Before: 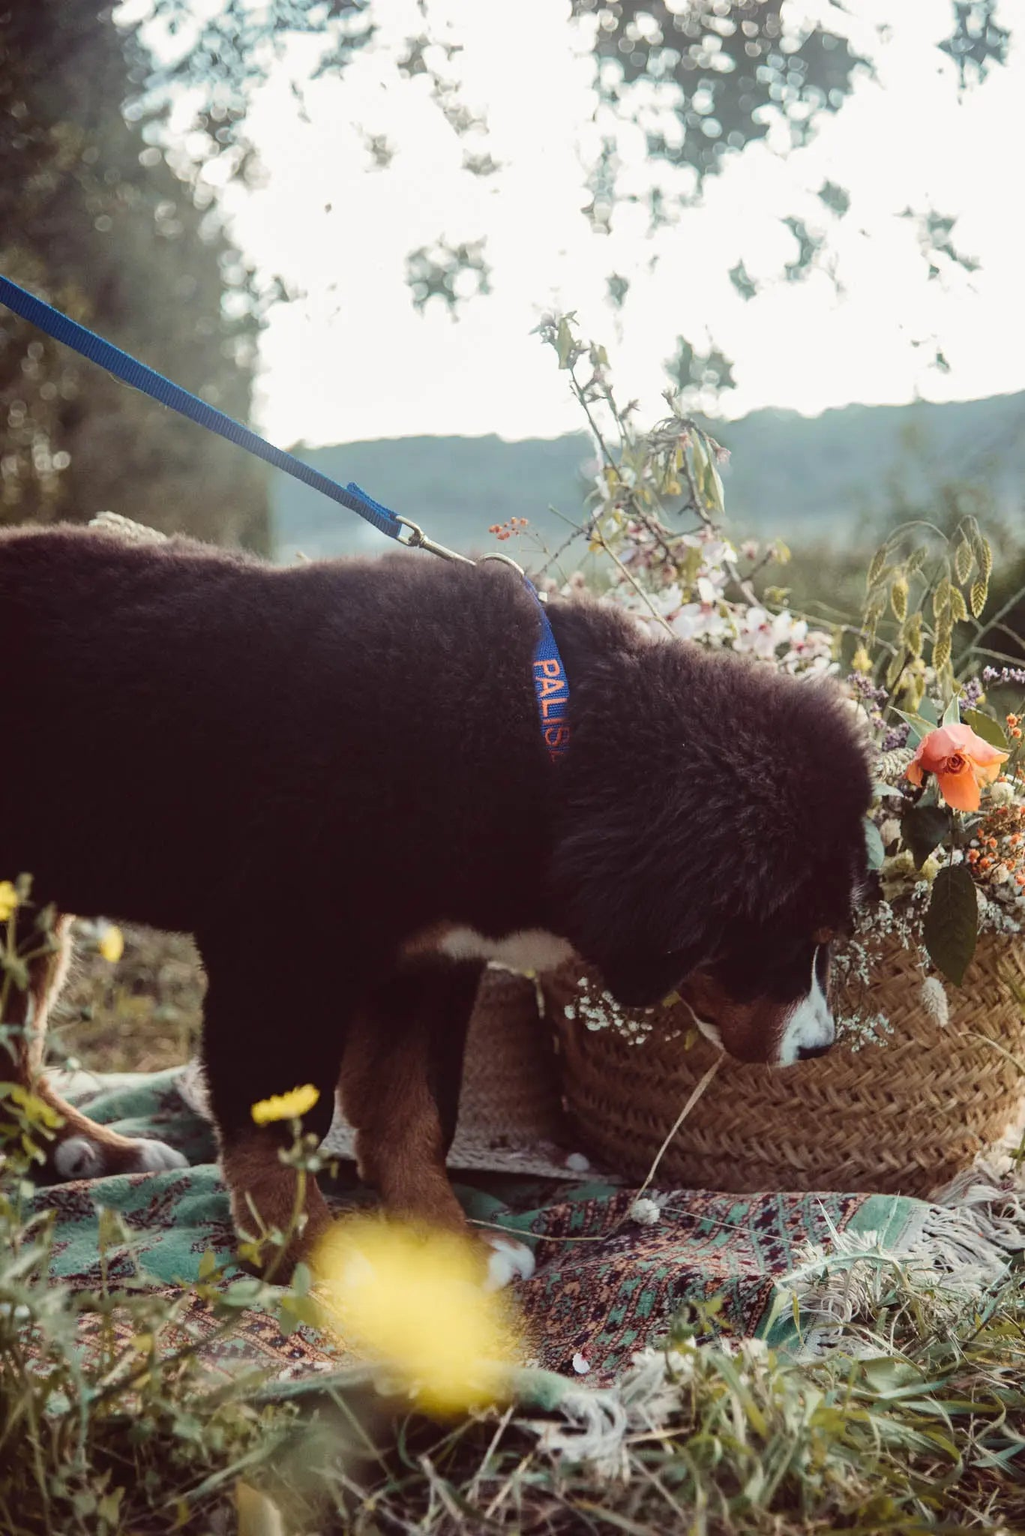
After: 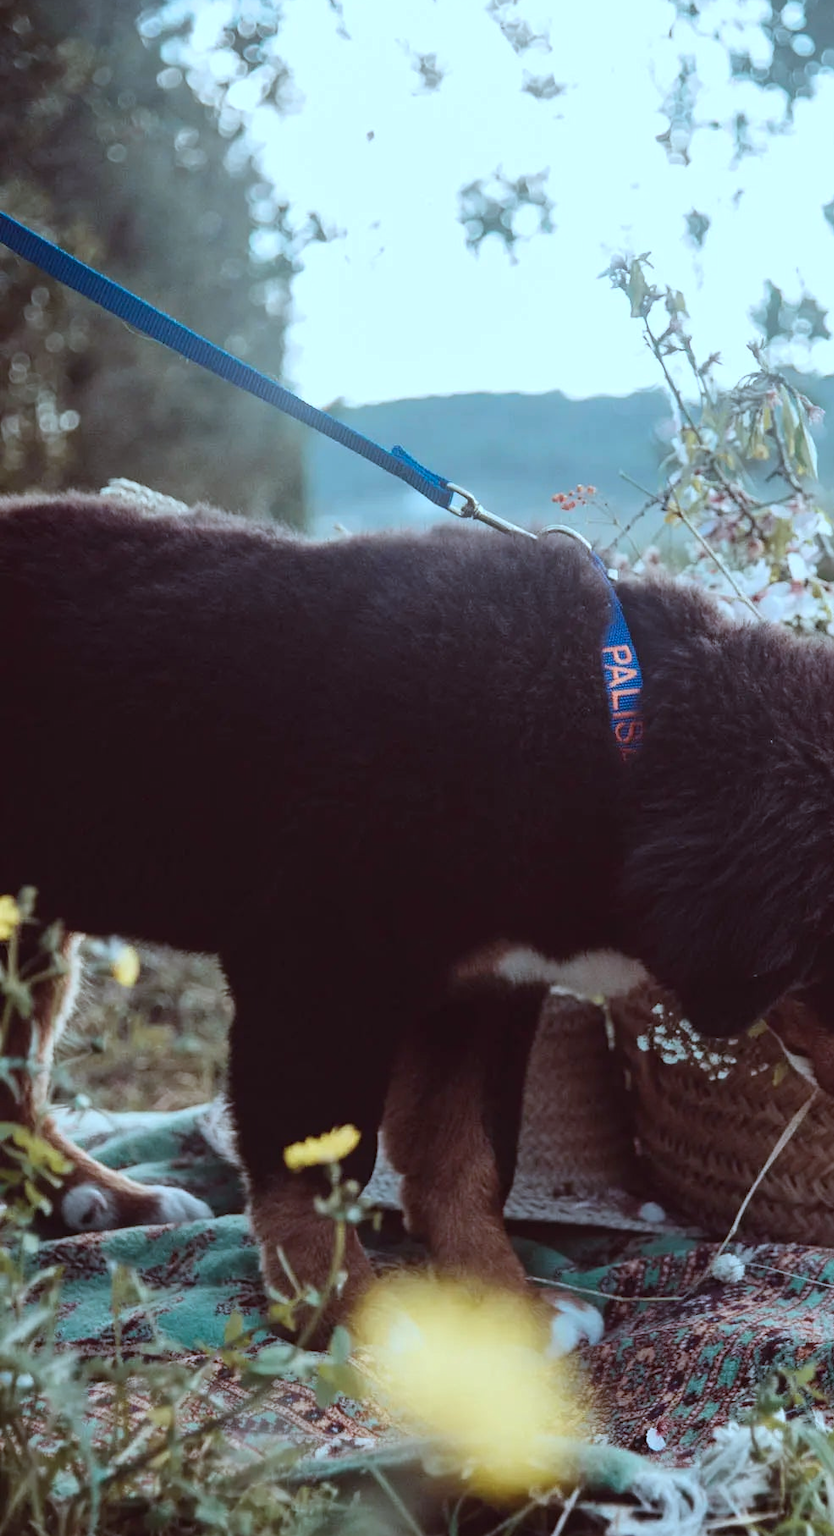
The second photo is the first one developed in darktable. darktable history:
color correction: highlights a* -8.93, highlights b* -22.92
crop: top 5.742%, right 27.852%, bottom 5.587%
